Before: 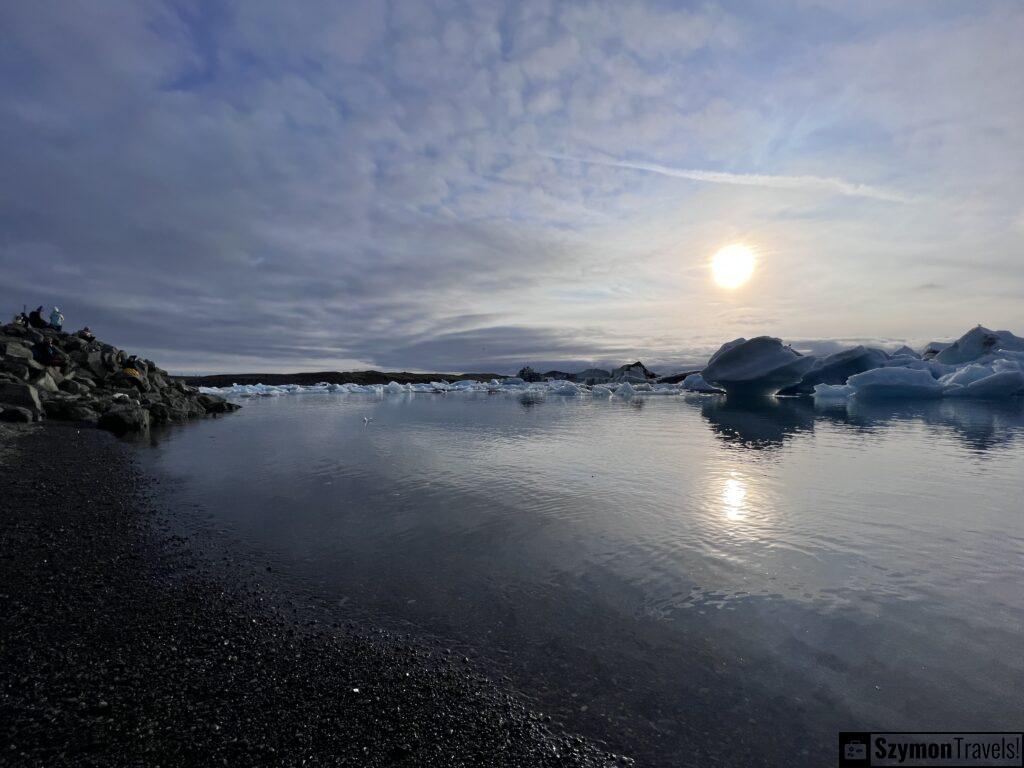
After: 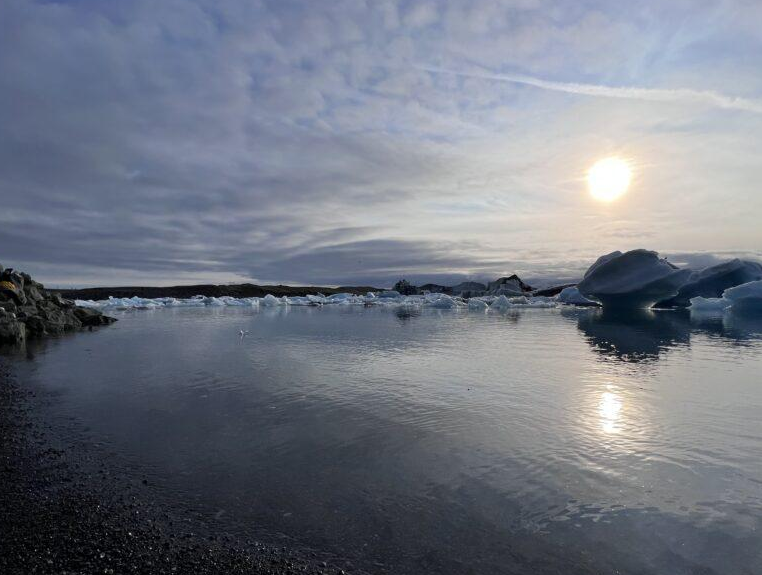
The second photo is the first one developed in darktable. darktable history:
crop and rotate: left 12.128%, top 11.364%, right 13.429%, bottom 13.654%
